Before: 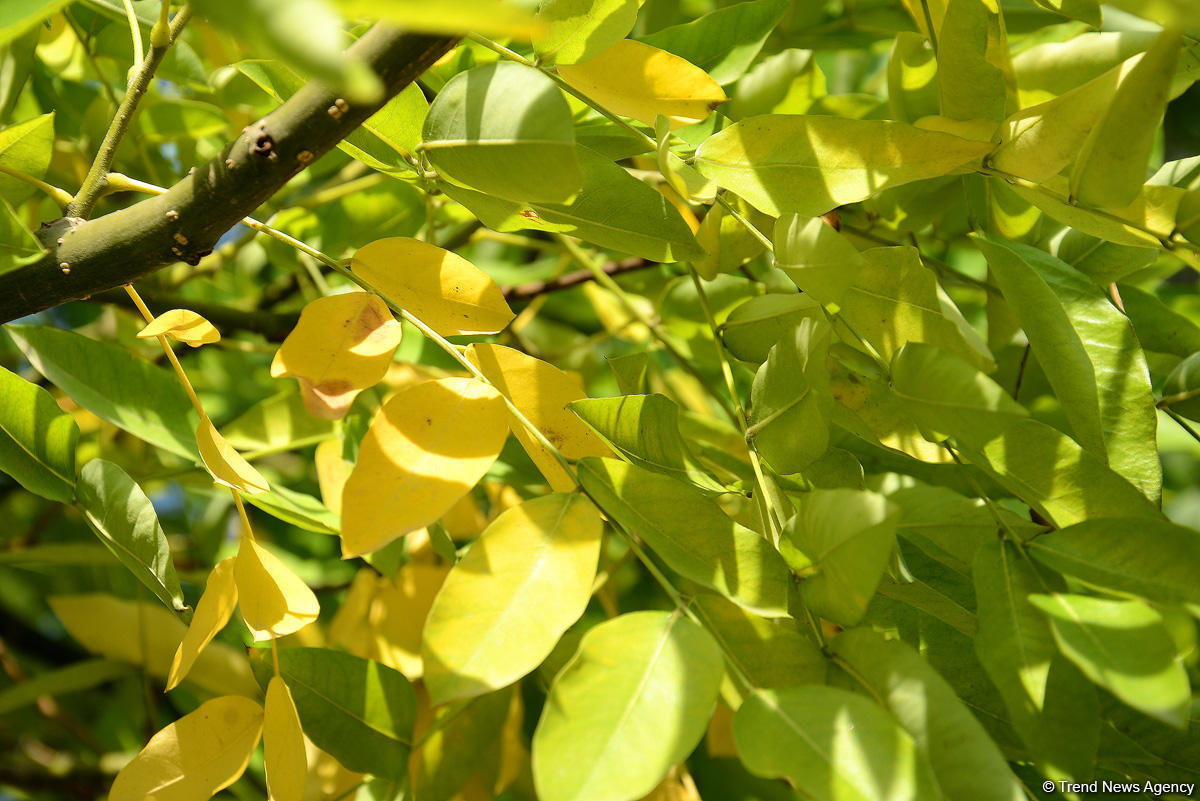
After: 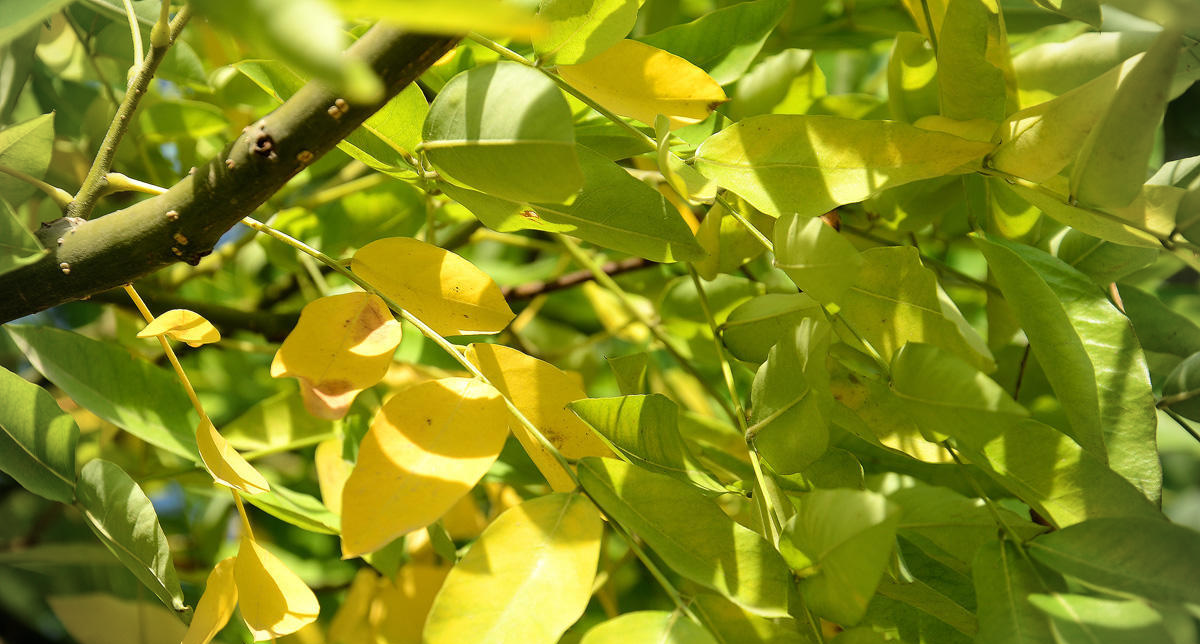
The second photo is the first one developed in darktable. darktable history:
vignetting: fall-off radius 60.9%, brightness -0.329, unbound false
crop: bottom 19.55%
